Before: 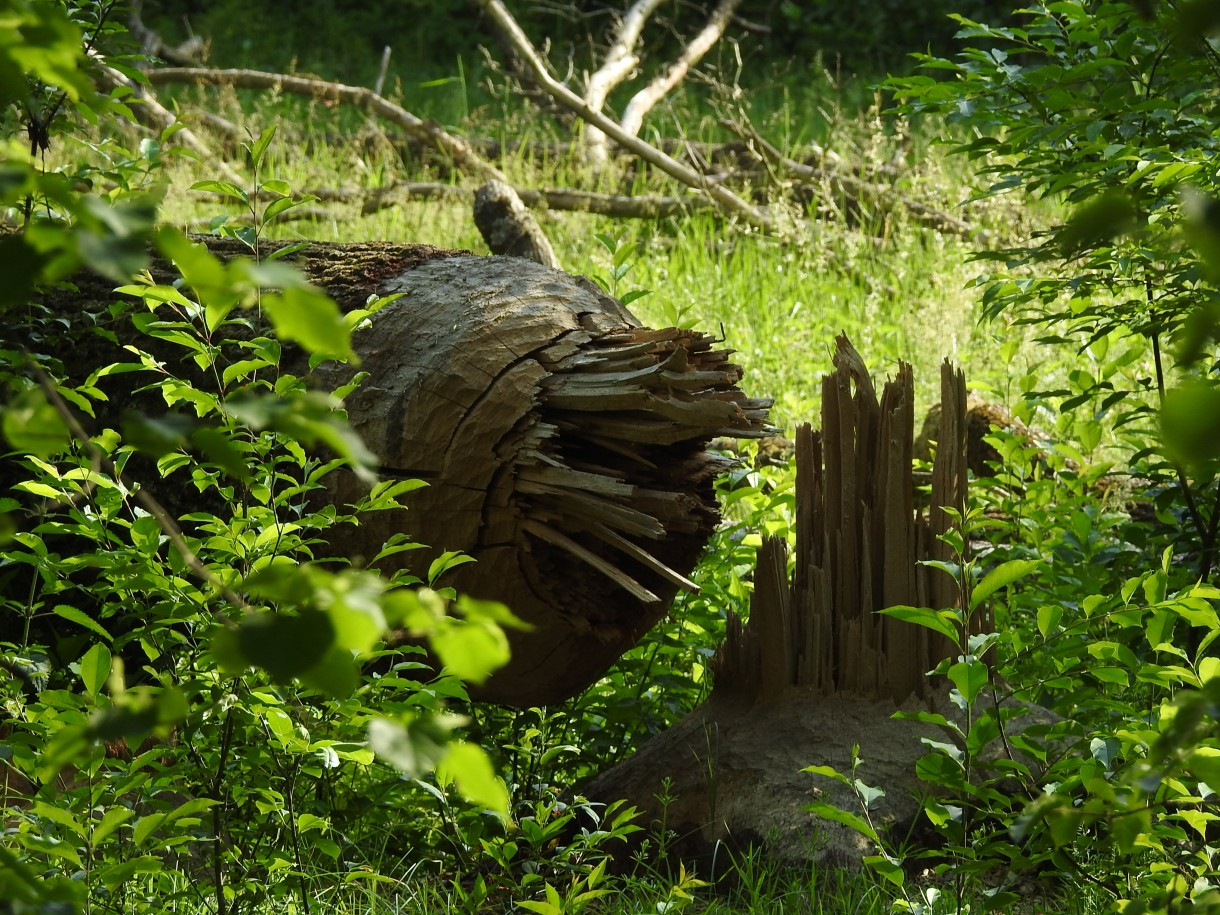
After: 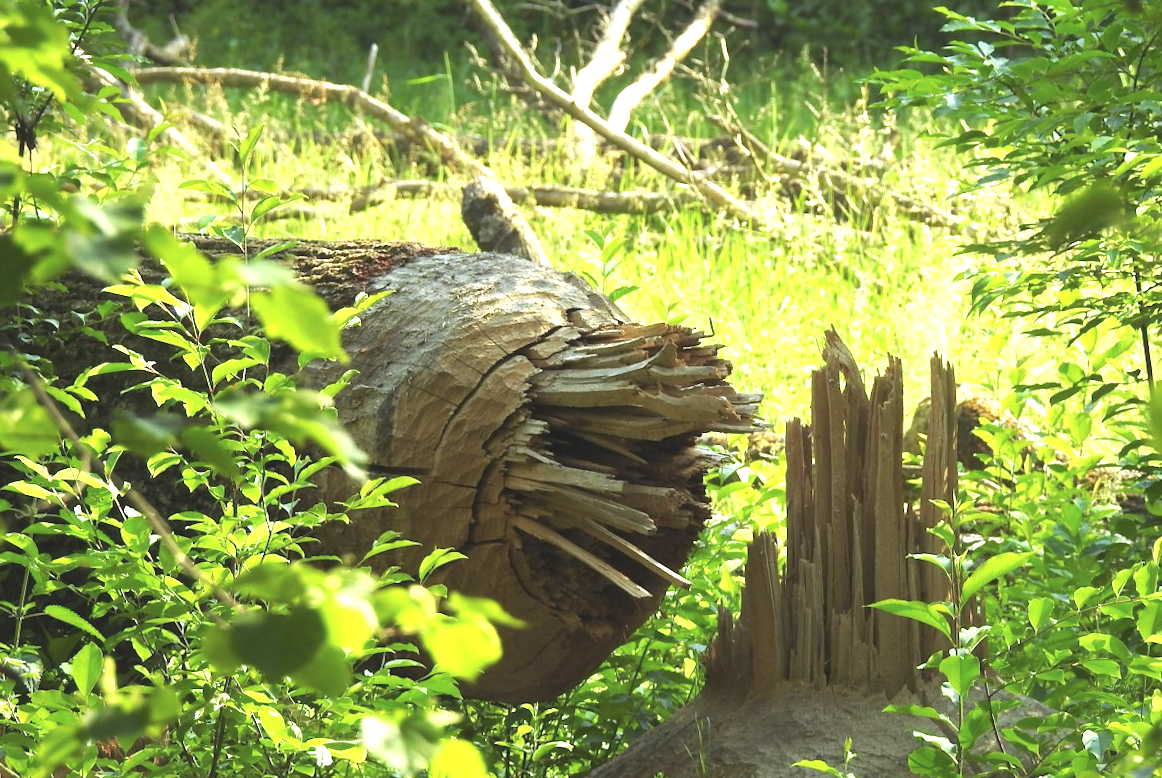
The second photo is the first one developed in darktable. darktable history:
crop and rotate: angle 0.453°, left 0.381%, right 3.304%, bottom 14.071%
exposure: black level correction 0, exposure 1.684 EV, compensate highlight preservation false
contrast brightness saturation: contrast -0.142, brightness 0.048, saturation -0.131
